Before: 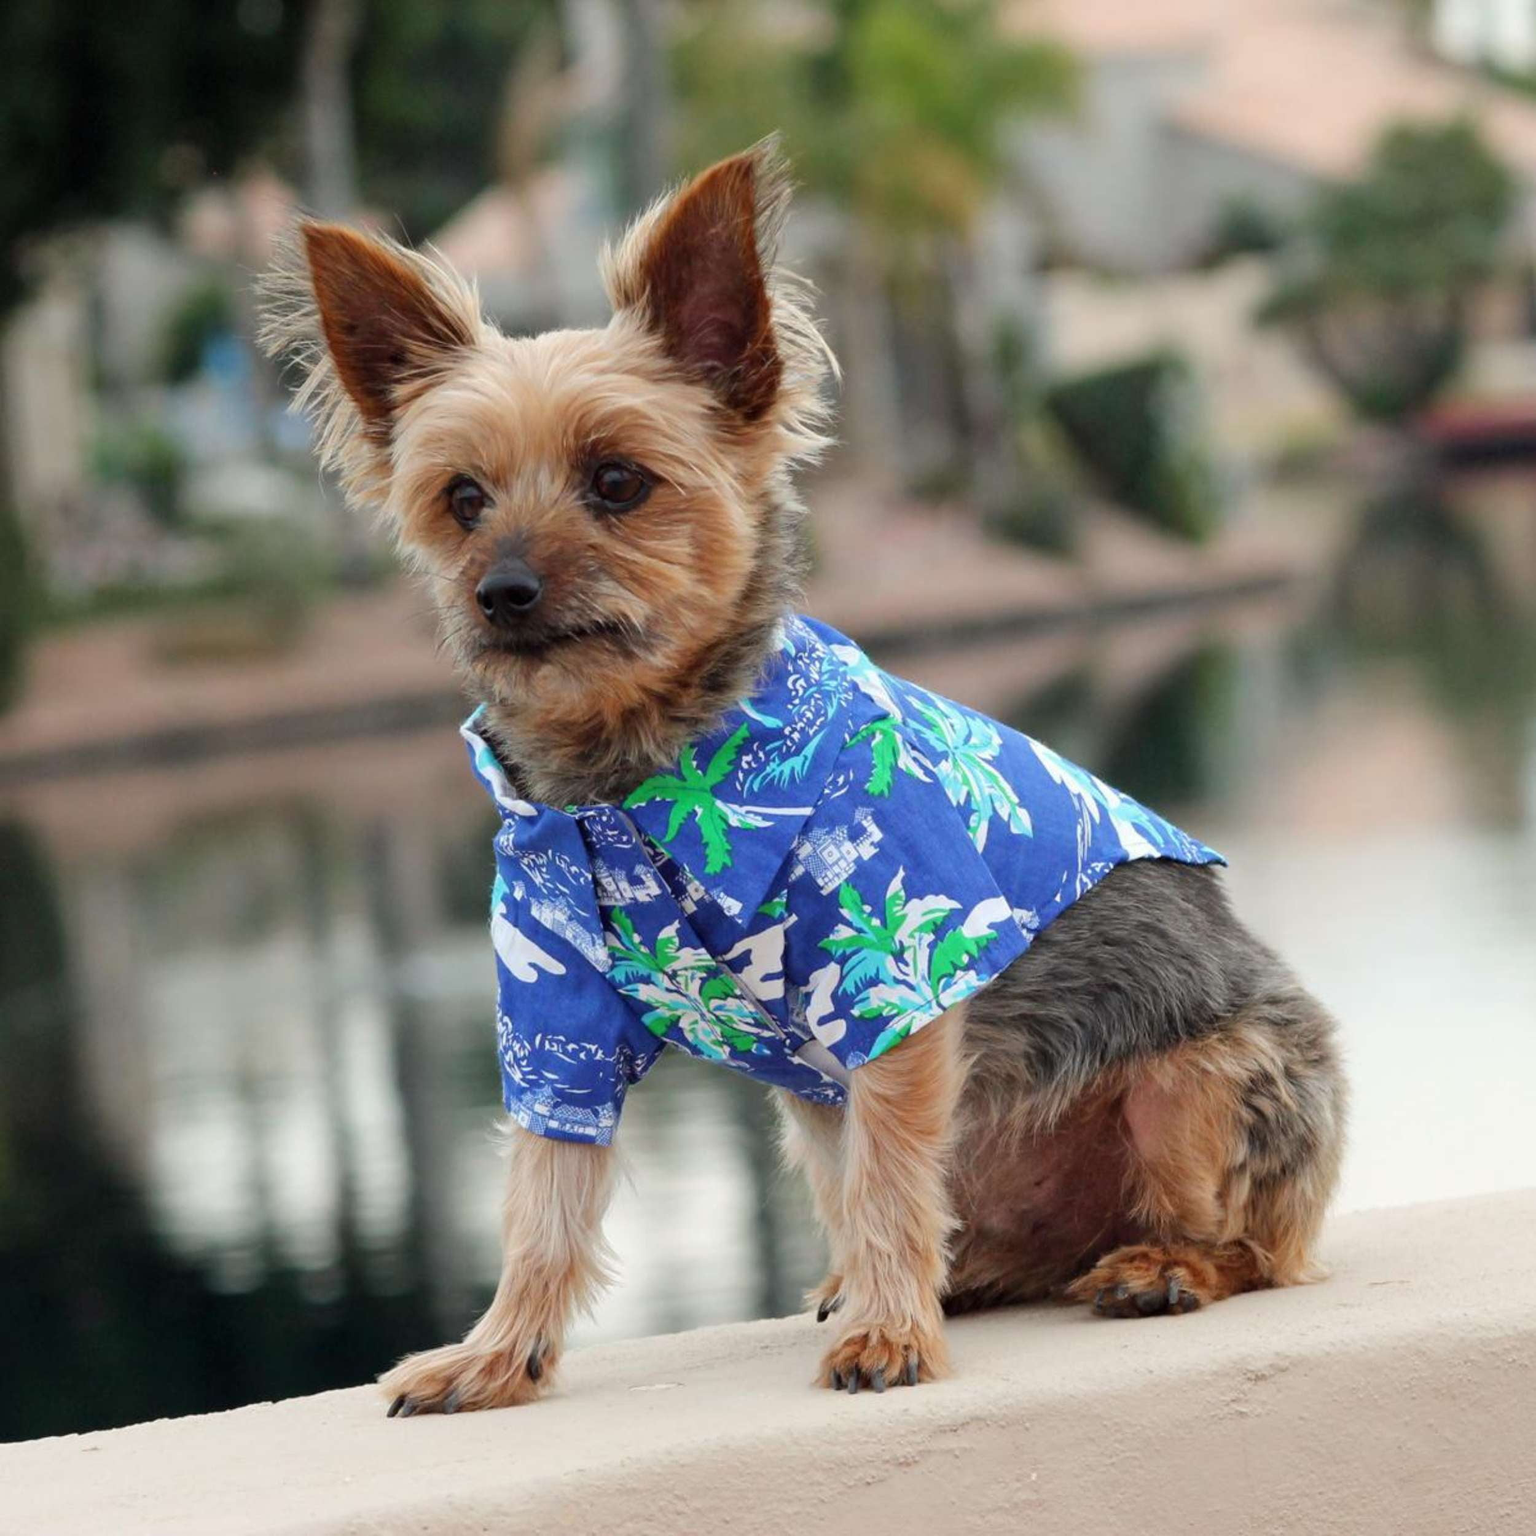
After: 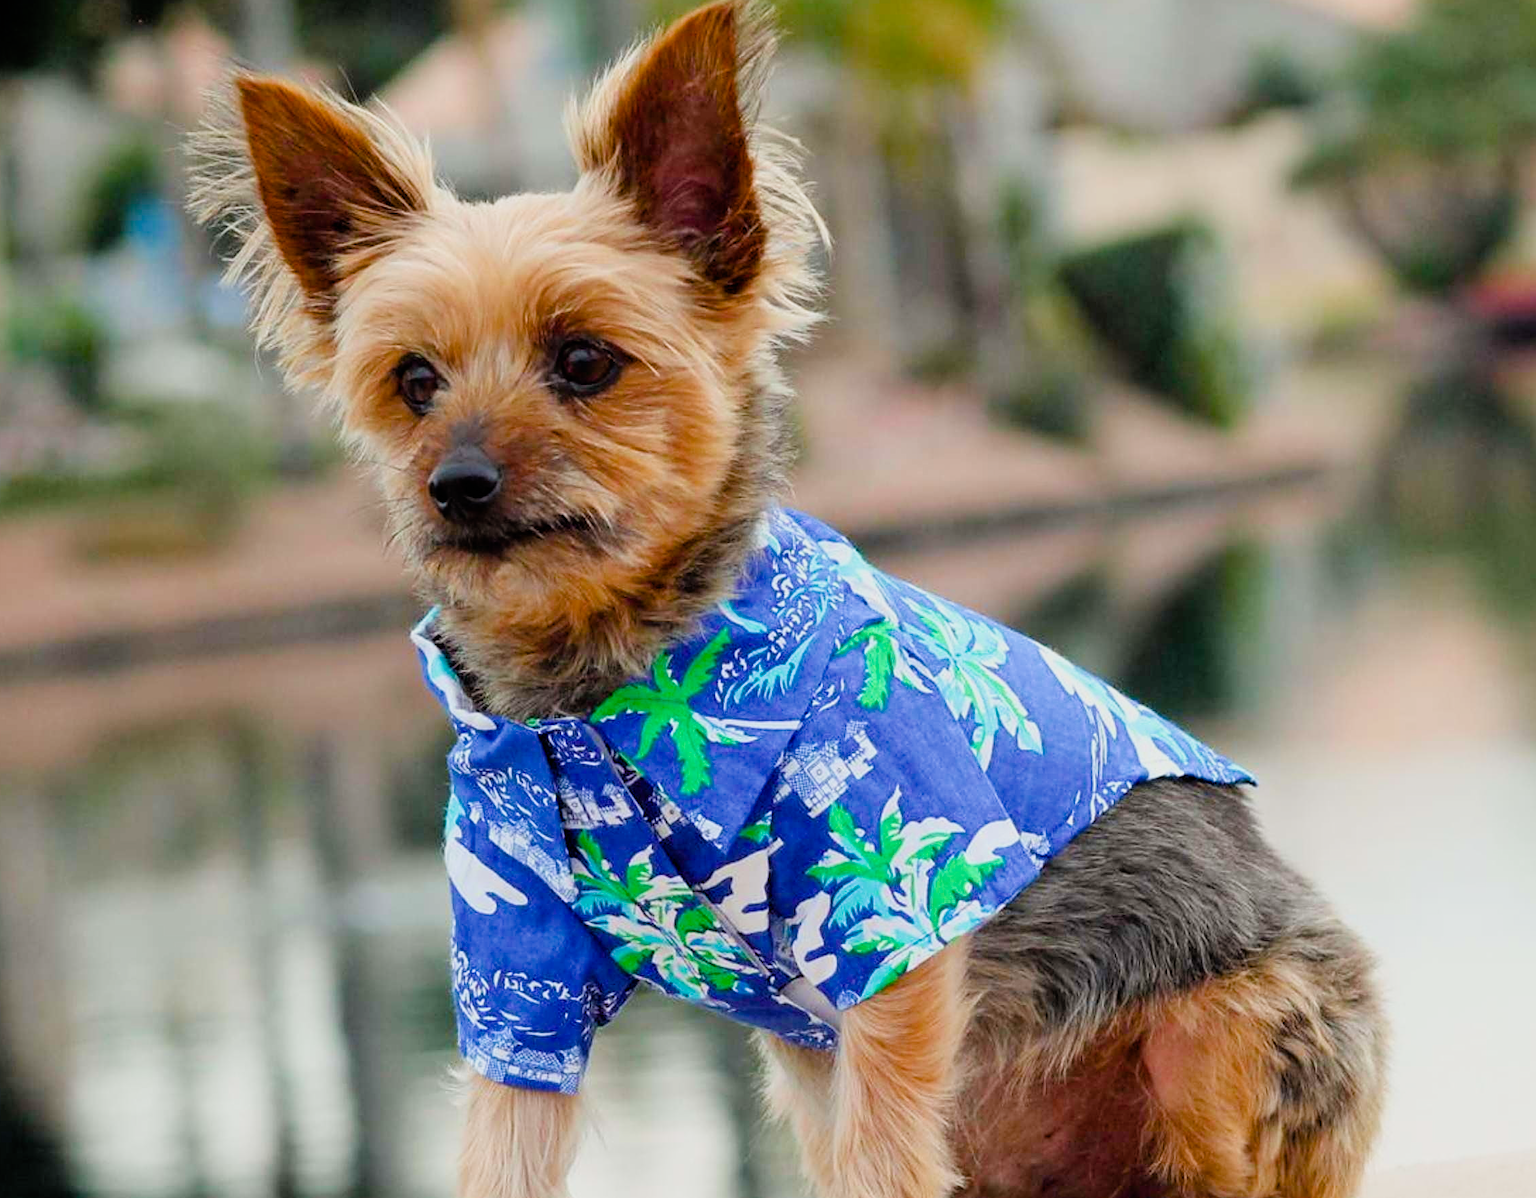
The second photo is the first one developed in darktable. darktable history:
sharpen: on, module defaults
color balance rgb: linear chroma grading › shadows -7.605%, linear chroma grading › global chroma 9.959%, perceptual saturation grading › global saturation 20%, perceptual saturation grading › highlights -25.07%, perceptual saturation grading › shadows 50.167%, perceptual brilliance grading › global brilliance 11.794%, global vibrance 20%
contrast brightness saturation: saturation -0.067
crop: left 5.735%, top 10.05%, right 3.6%, bottom 19.213%
exposure: exposure 0.024 EV, compensate highlight preservation false
filmic rgb: black relative exposure -7.95 EV, white relative exposure 4.18 EV, hardness 4.09, latitude 51.66%, contrast 1.01, shadows ↔ highlights balance 6.11%, color science v5 (2021), iterations of high-quality reconstruction 0, contrast in shadows safe, contrast in highlights safe
